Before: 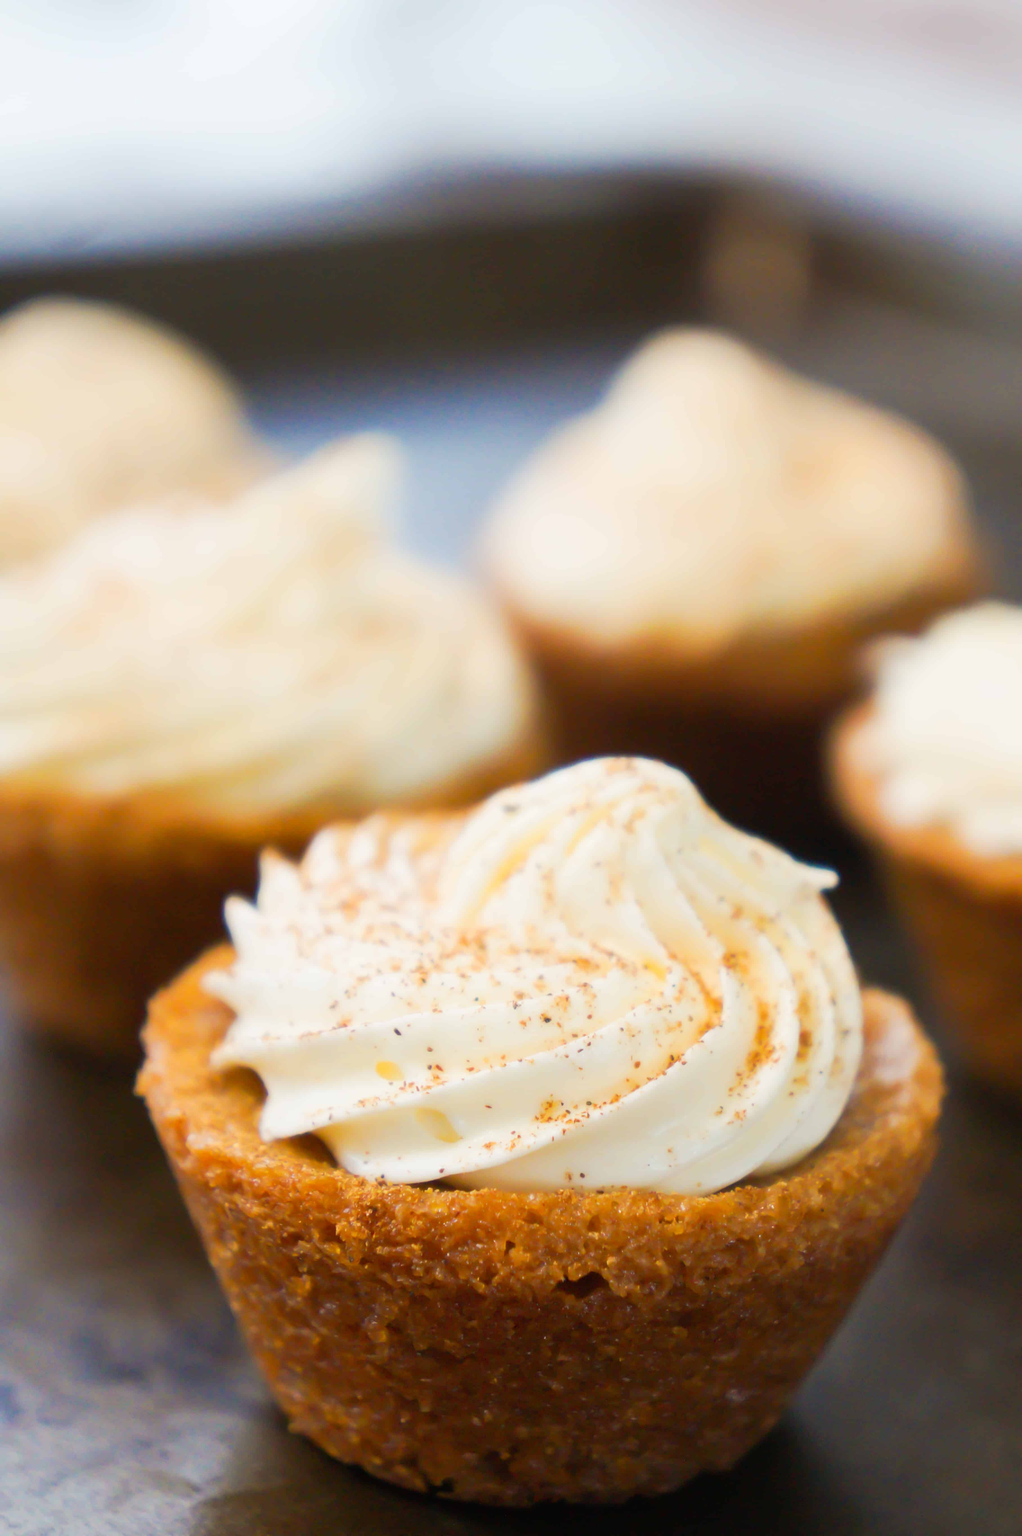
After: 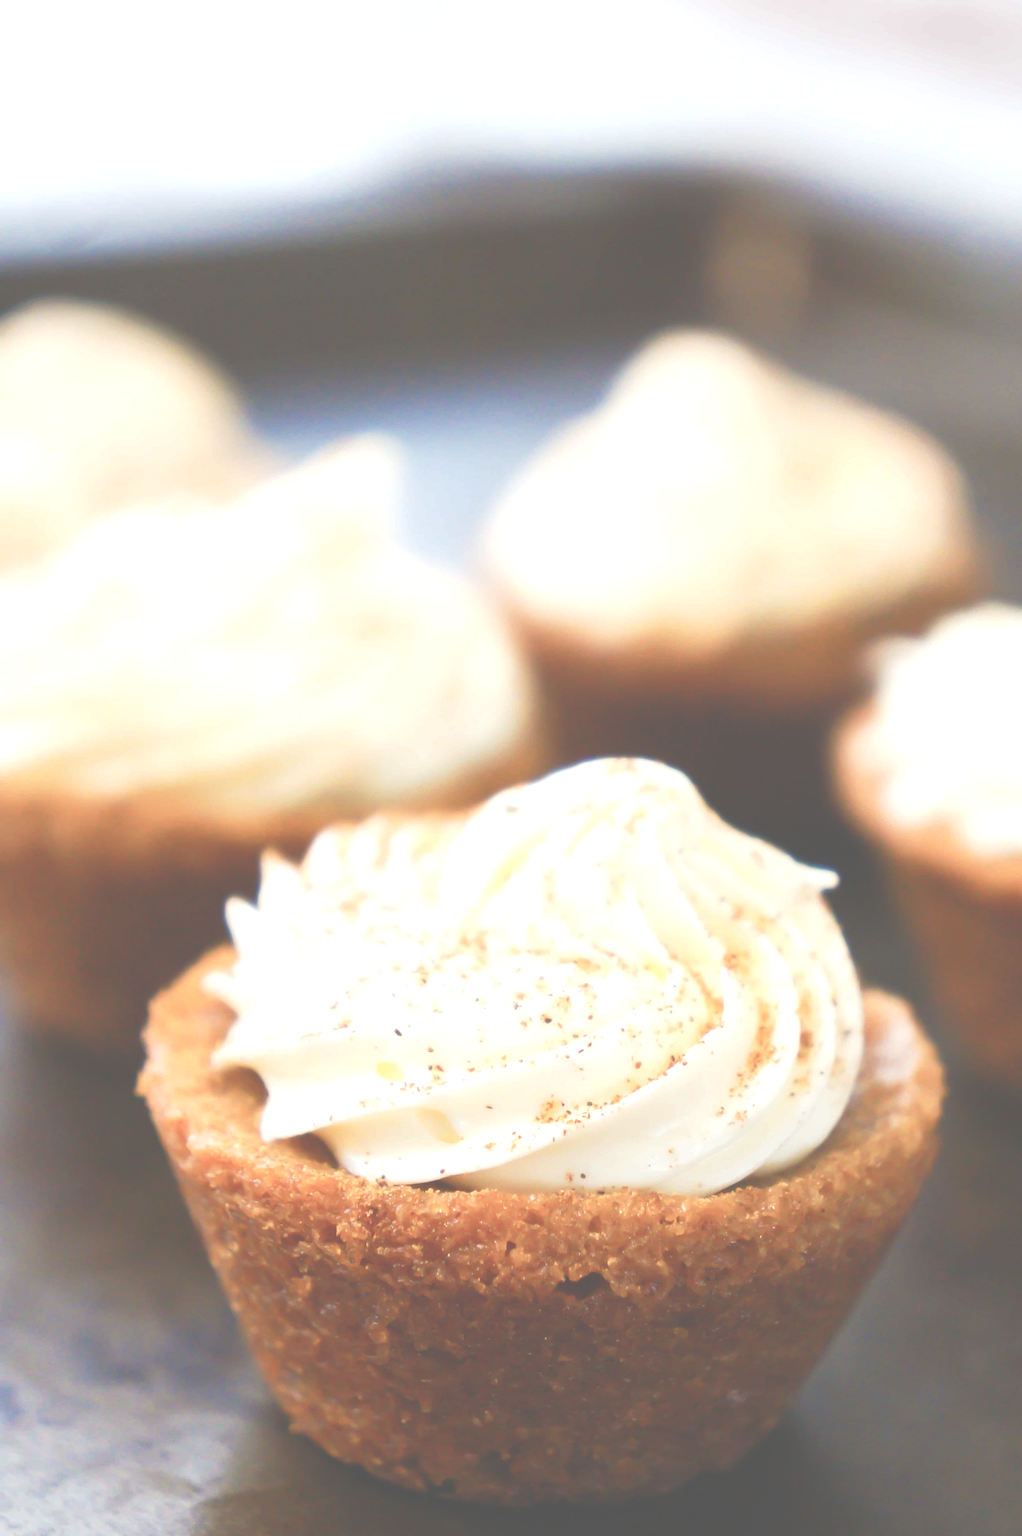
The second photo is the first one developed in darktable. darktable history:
exposure: black level correction -0.071, exposure 0.5 EV, compensate highlight preservation false
color balance rgb: perceptual saturation grading › global saturation 20%, perceptual saturation grading › highlights -50%, perceptual saturation grading › shadows 30%
